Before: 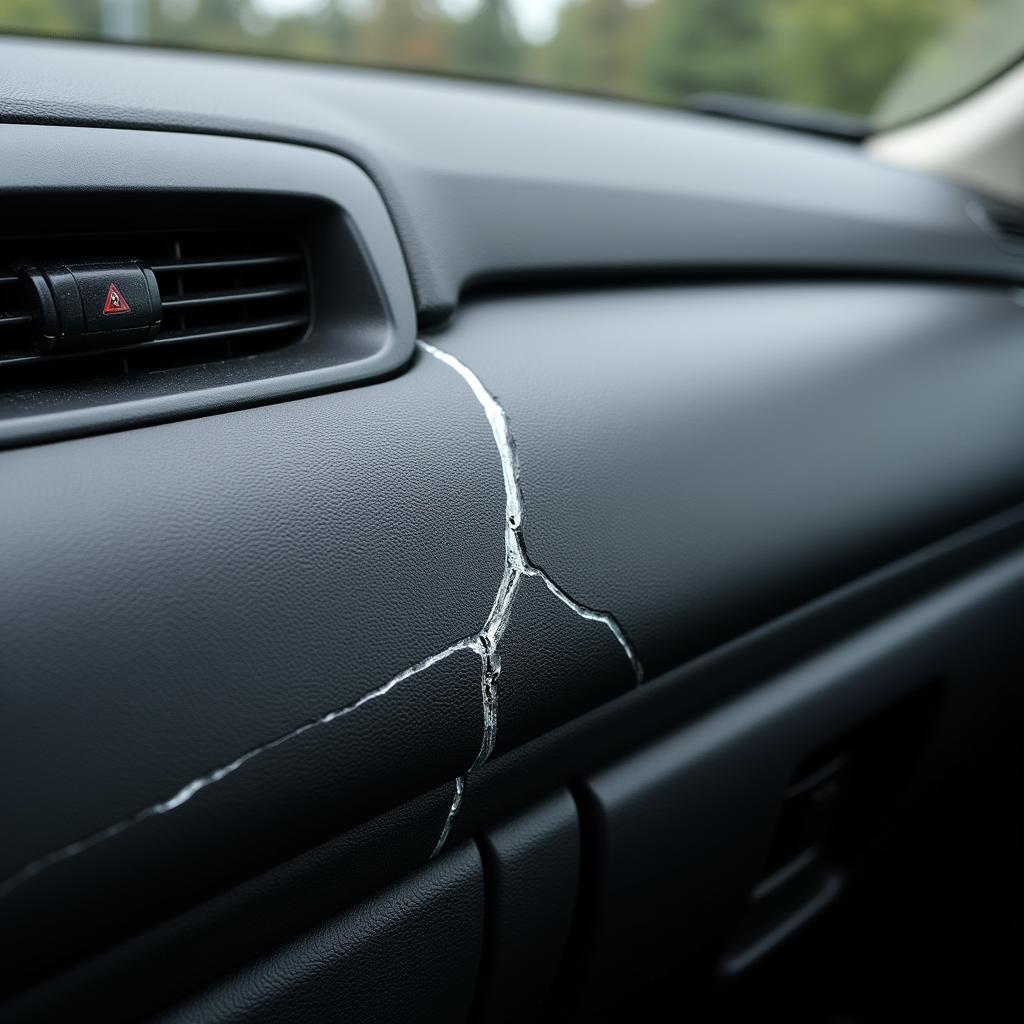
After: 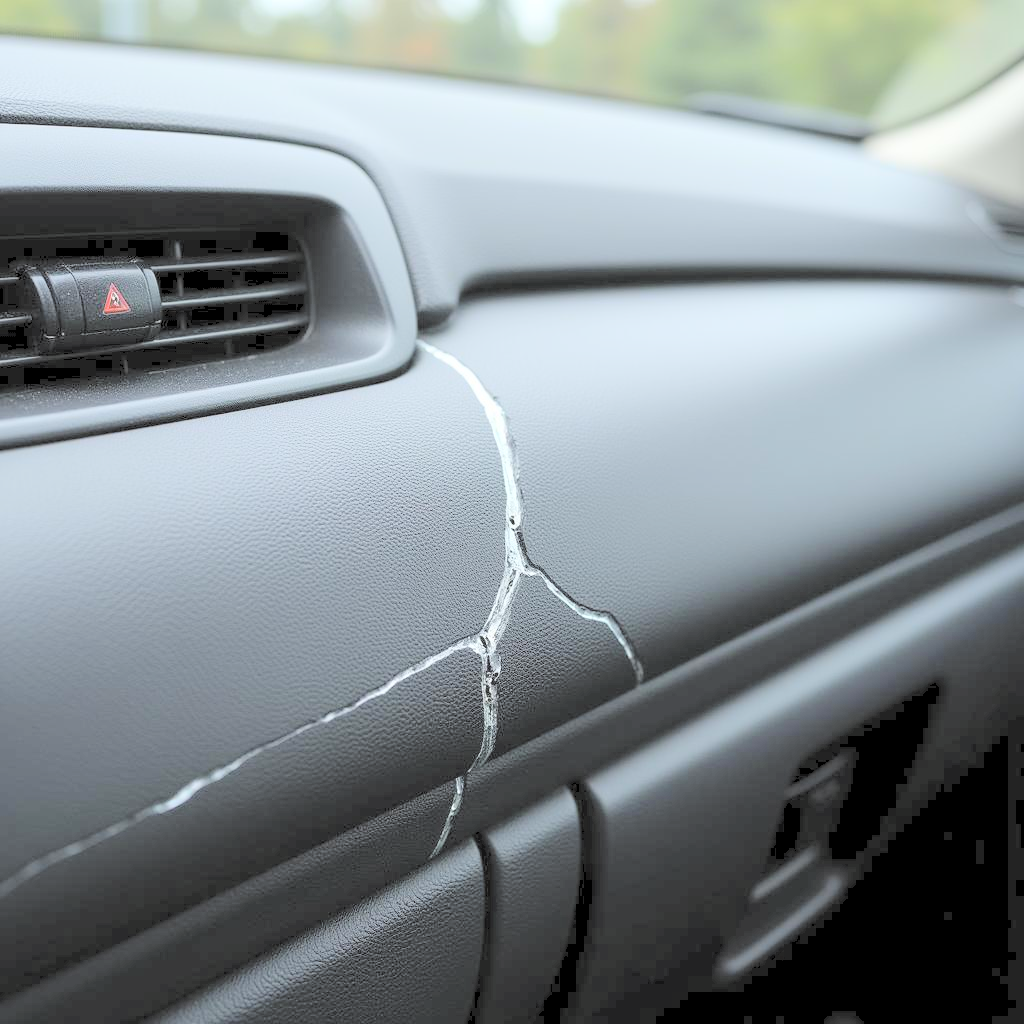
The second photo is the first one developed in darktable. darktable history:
contrast brightness saturation: brightness 0.993
